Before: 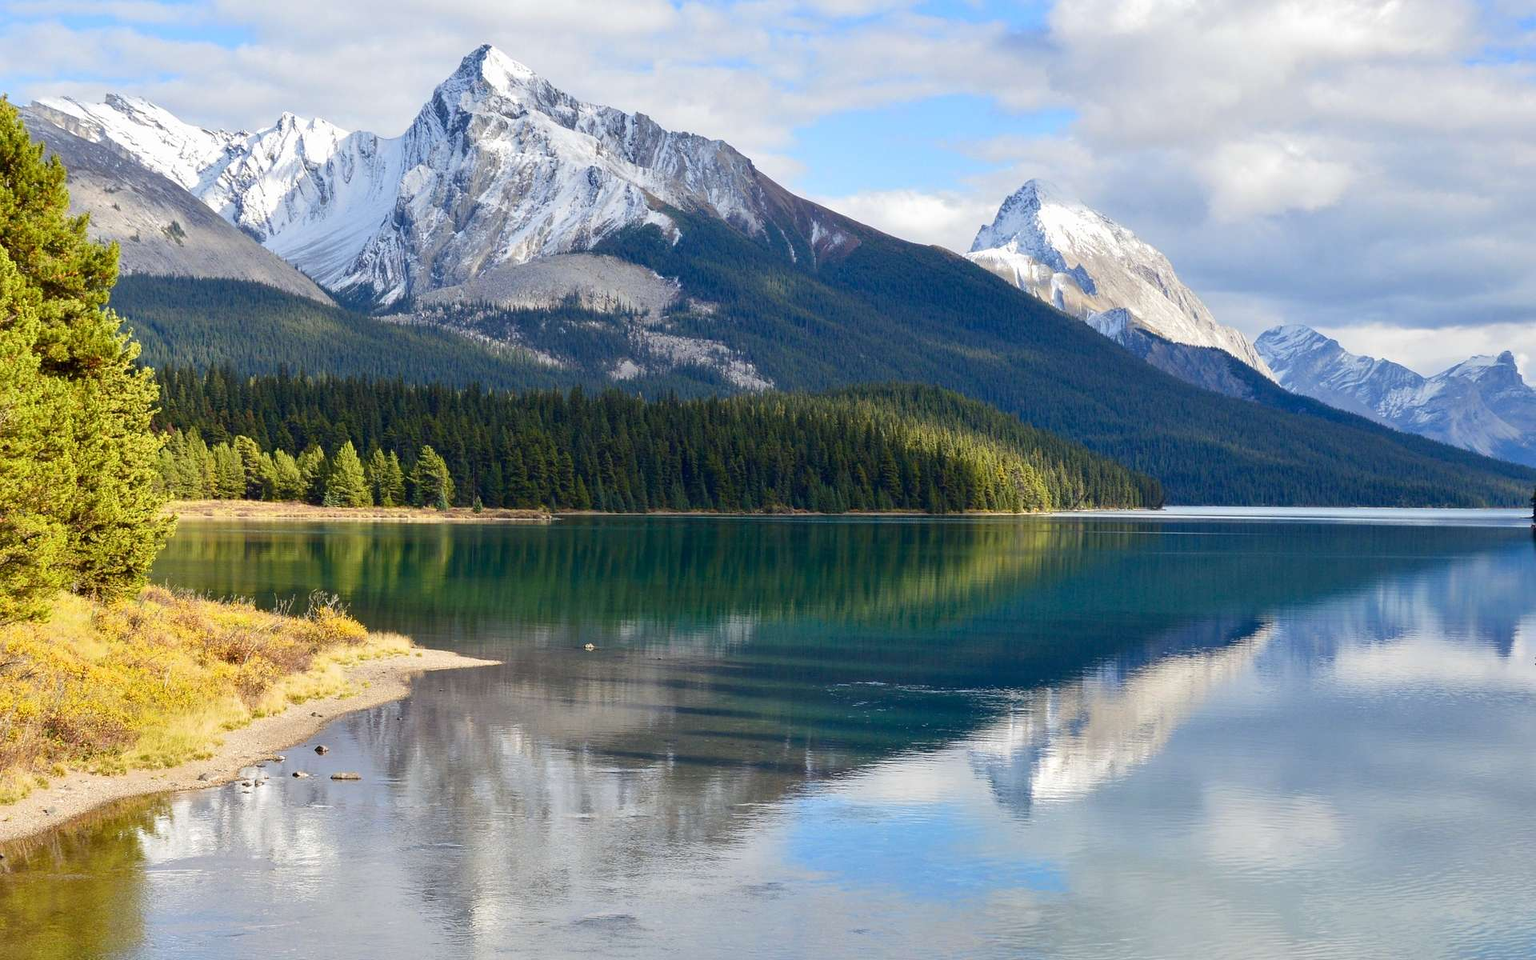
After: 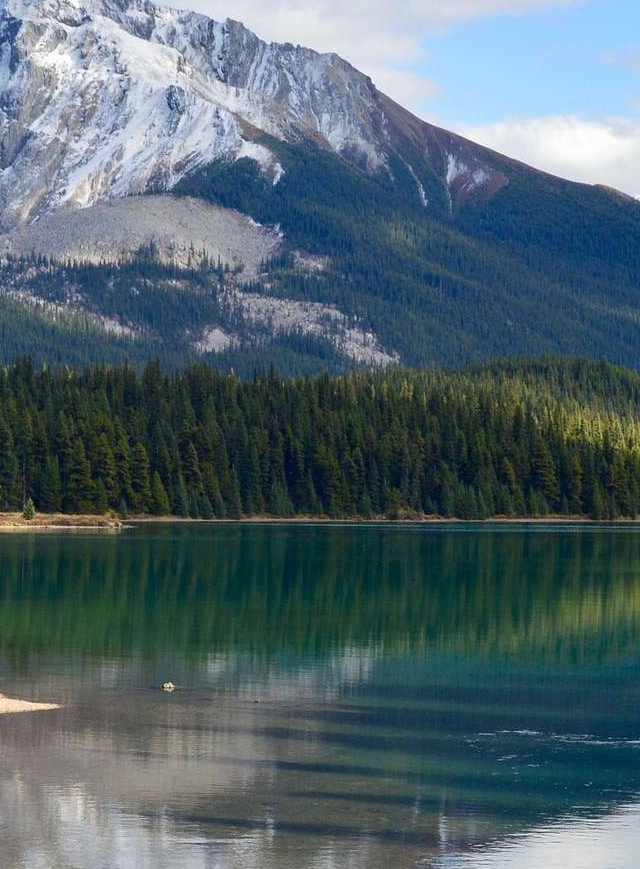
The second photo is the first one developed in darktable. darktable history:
exposure: compensate highlight preservation false
crop and rotate: left 29.592%, top 10.229%, right 37.024%, bottom 17.316%
